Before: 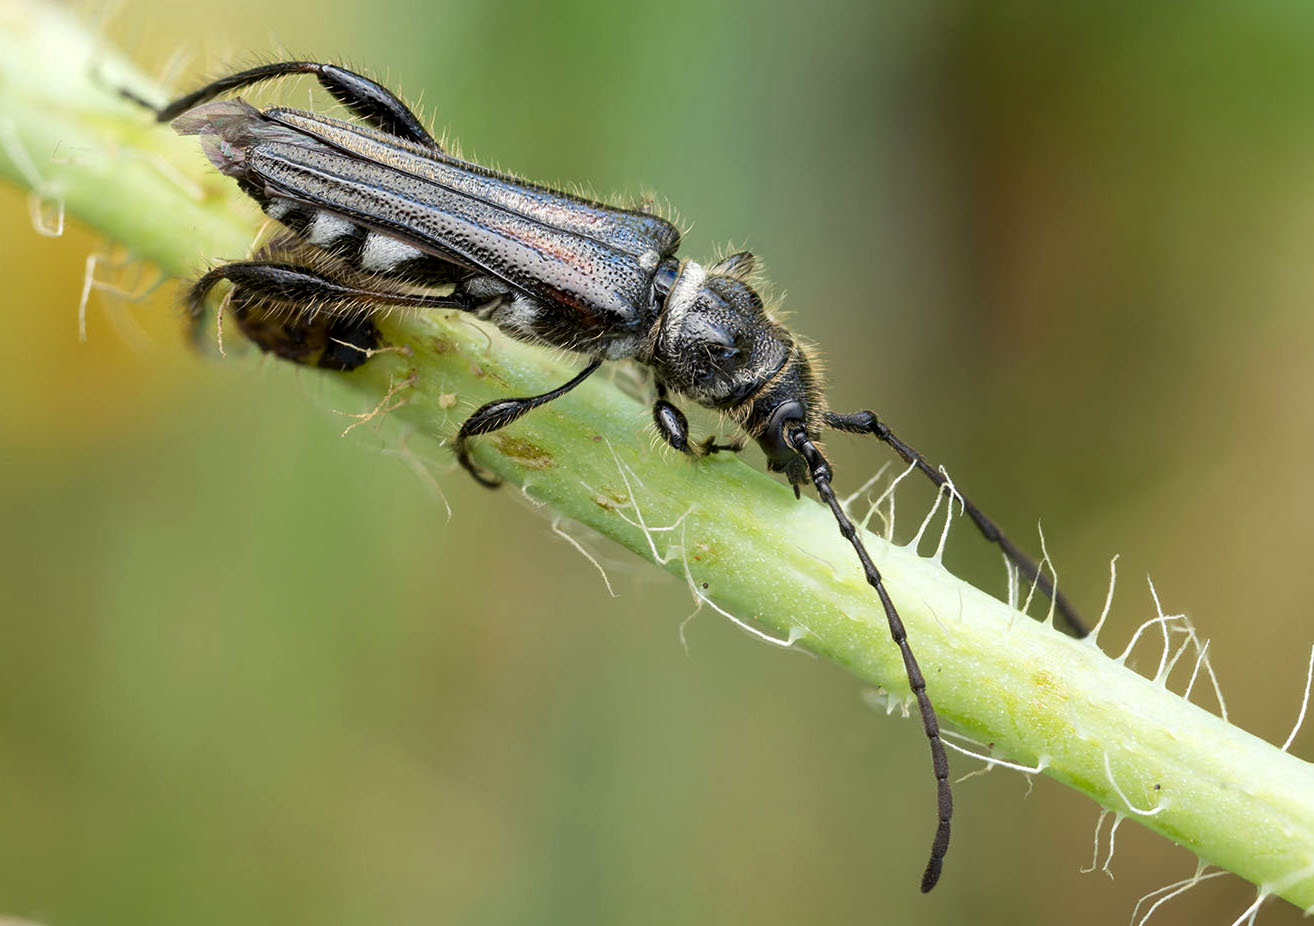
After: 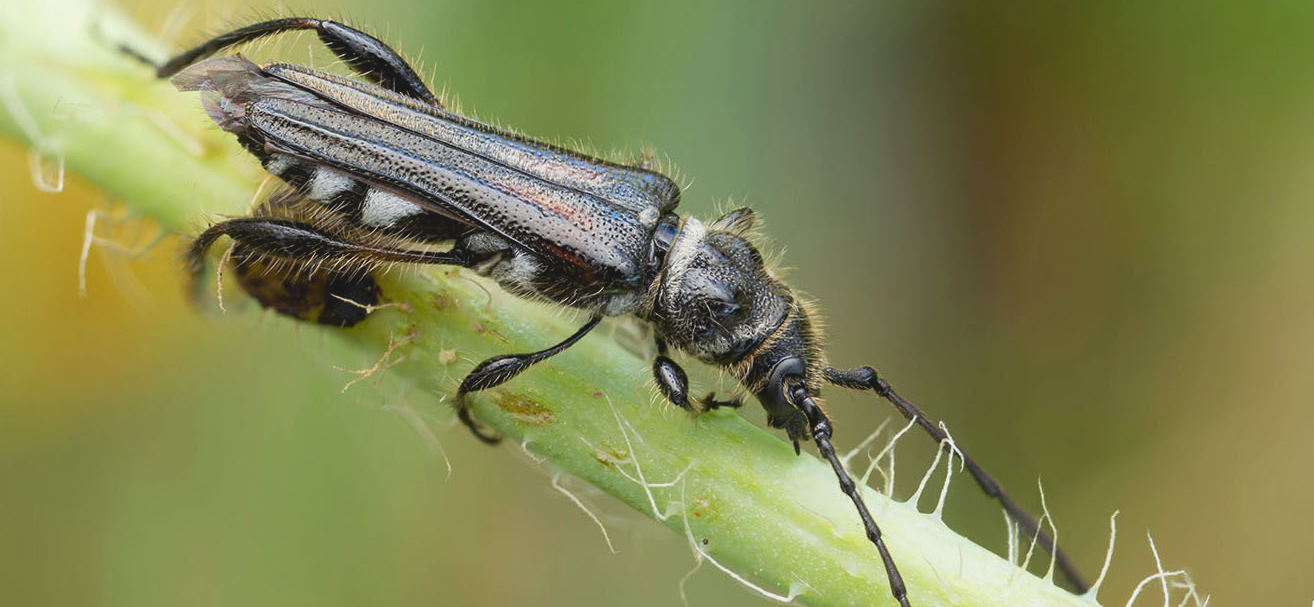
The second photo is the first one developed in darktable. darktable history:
crop and rotate: top 4.848%, bottom 29.503%
local contrast: highlights 68%, shadows 68%, detail 82%, midtone range 0.325
